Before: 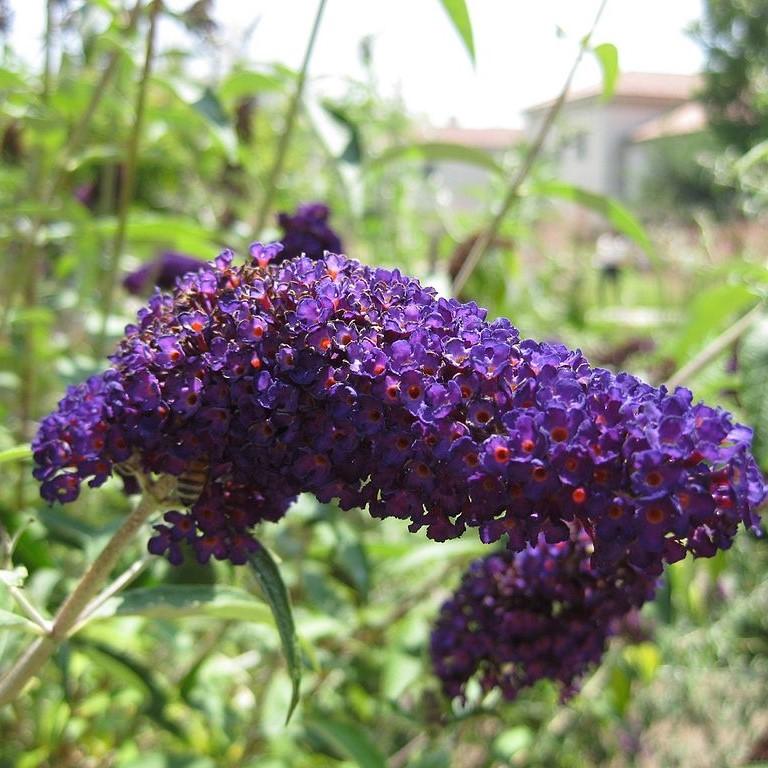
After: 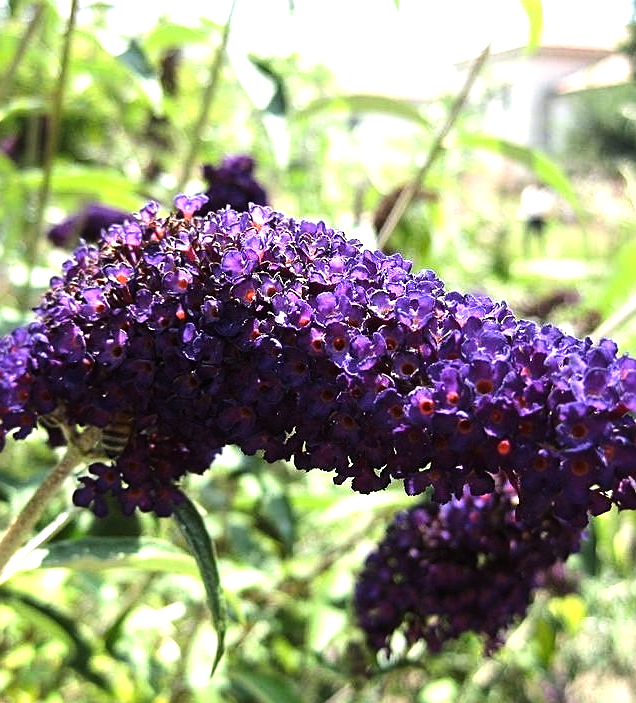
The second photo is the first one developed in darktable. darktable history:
sharpen: amount 0.2
crop: left 9.807%, top 6.259%, right 7.334%, bottom 2.177%
tone equalizer: -8 EV -1.08 EV, -7 EV -1.01 EV, -6 EV -0.867 EV, -5 EV -0.578 EV, -3 EV 0.578 EV, -2 EV 0.867 EV, -1 EV 1.01 EV, +0 EV 1.08 EV, edges refinement/feathering 500, mask exposure compensation -1.57 EV, preserve details no
